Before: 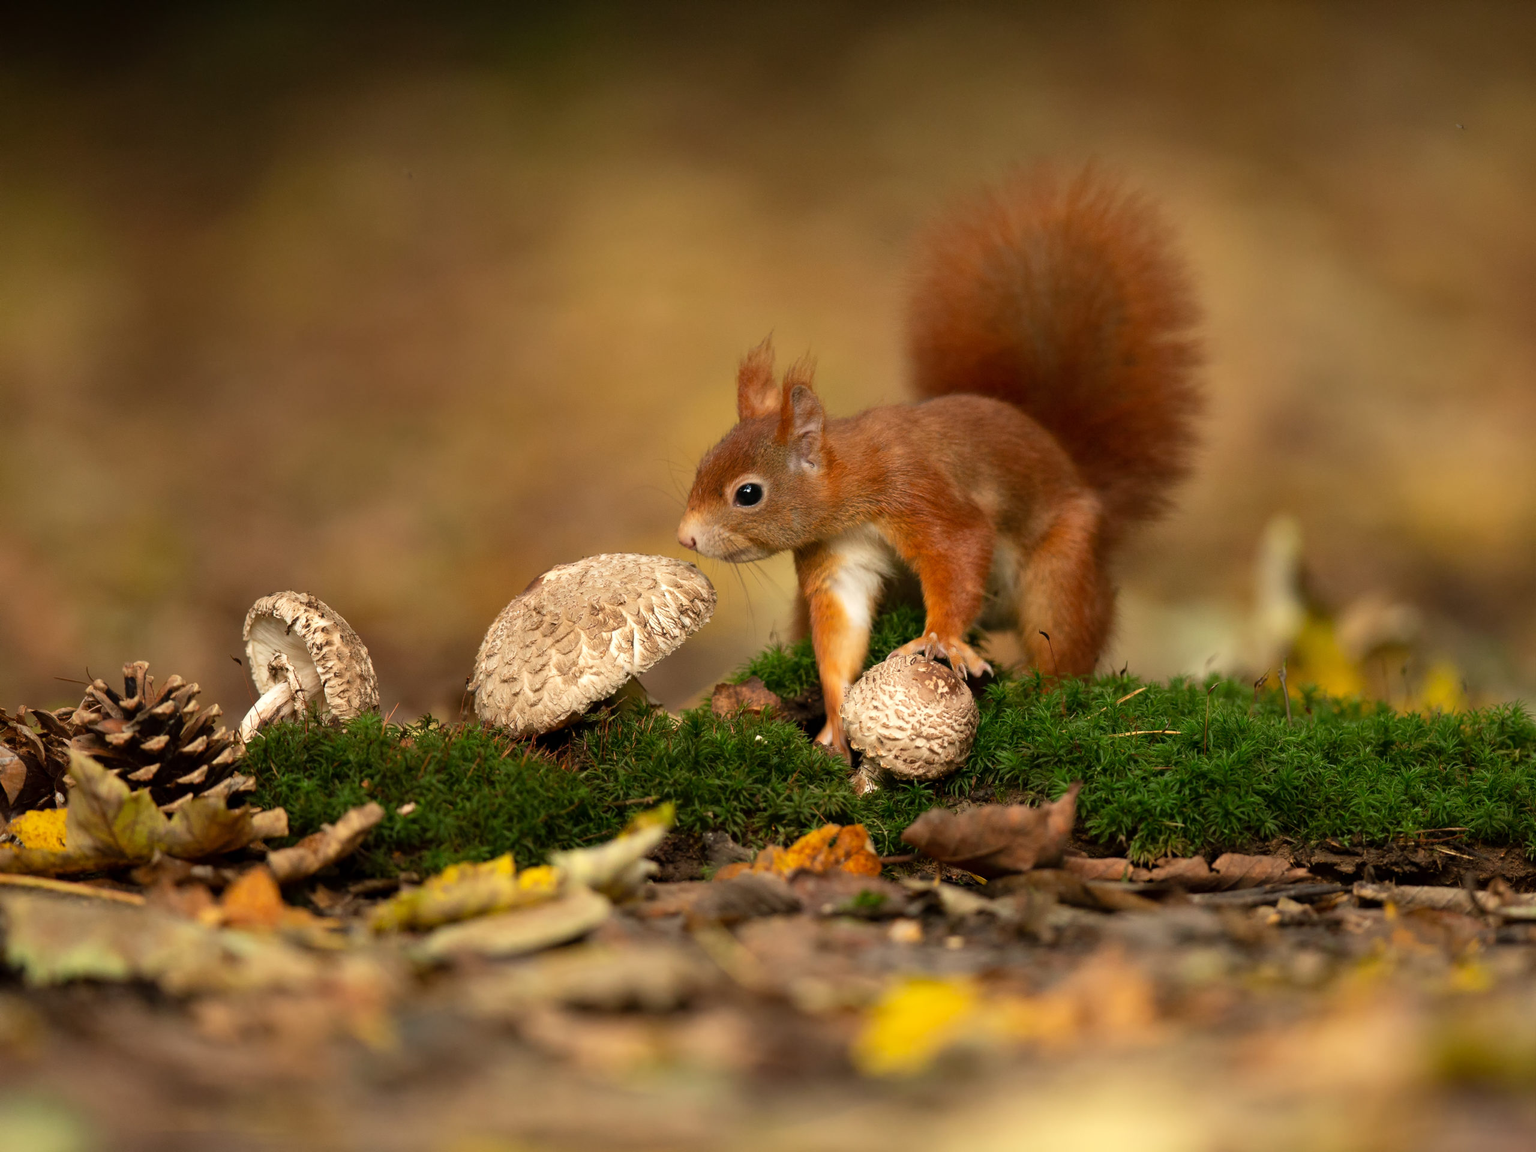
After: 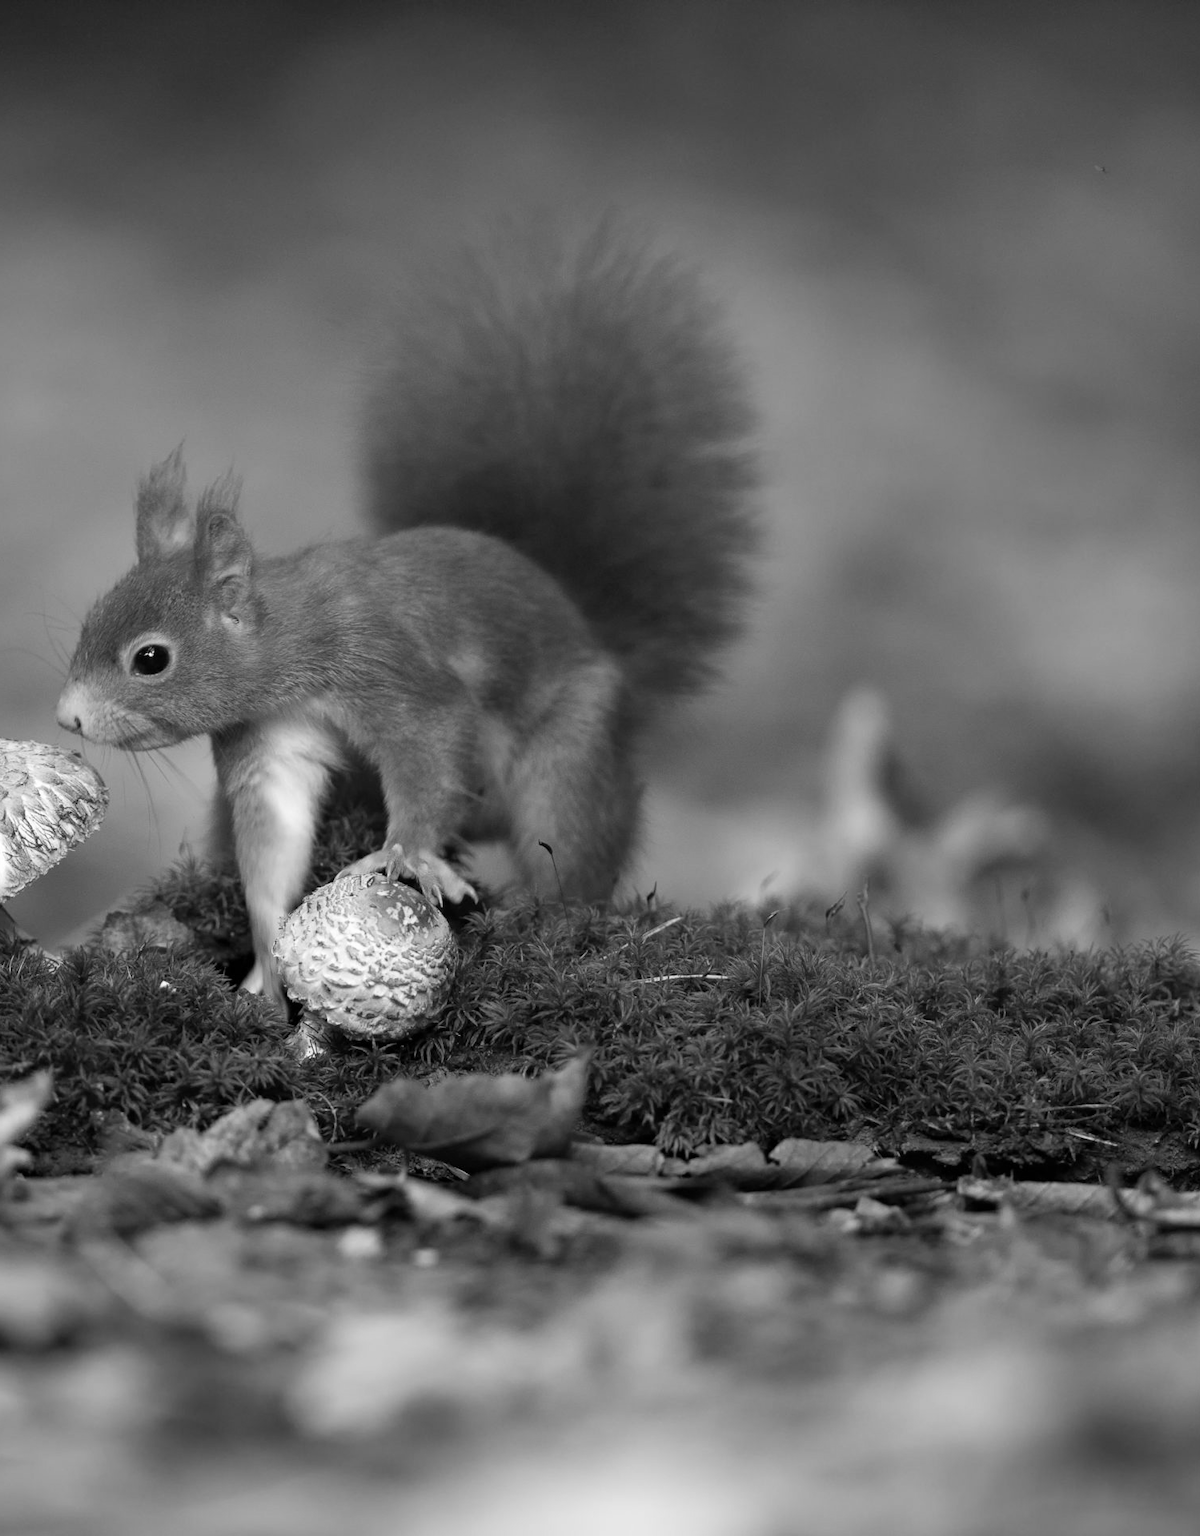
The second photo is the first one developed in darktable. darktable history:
white balance: red 1.009, blue 1.027
crop: left 41.402%
velvia: on, module defaults
monochrome: a -3.63, b -0.465
